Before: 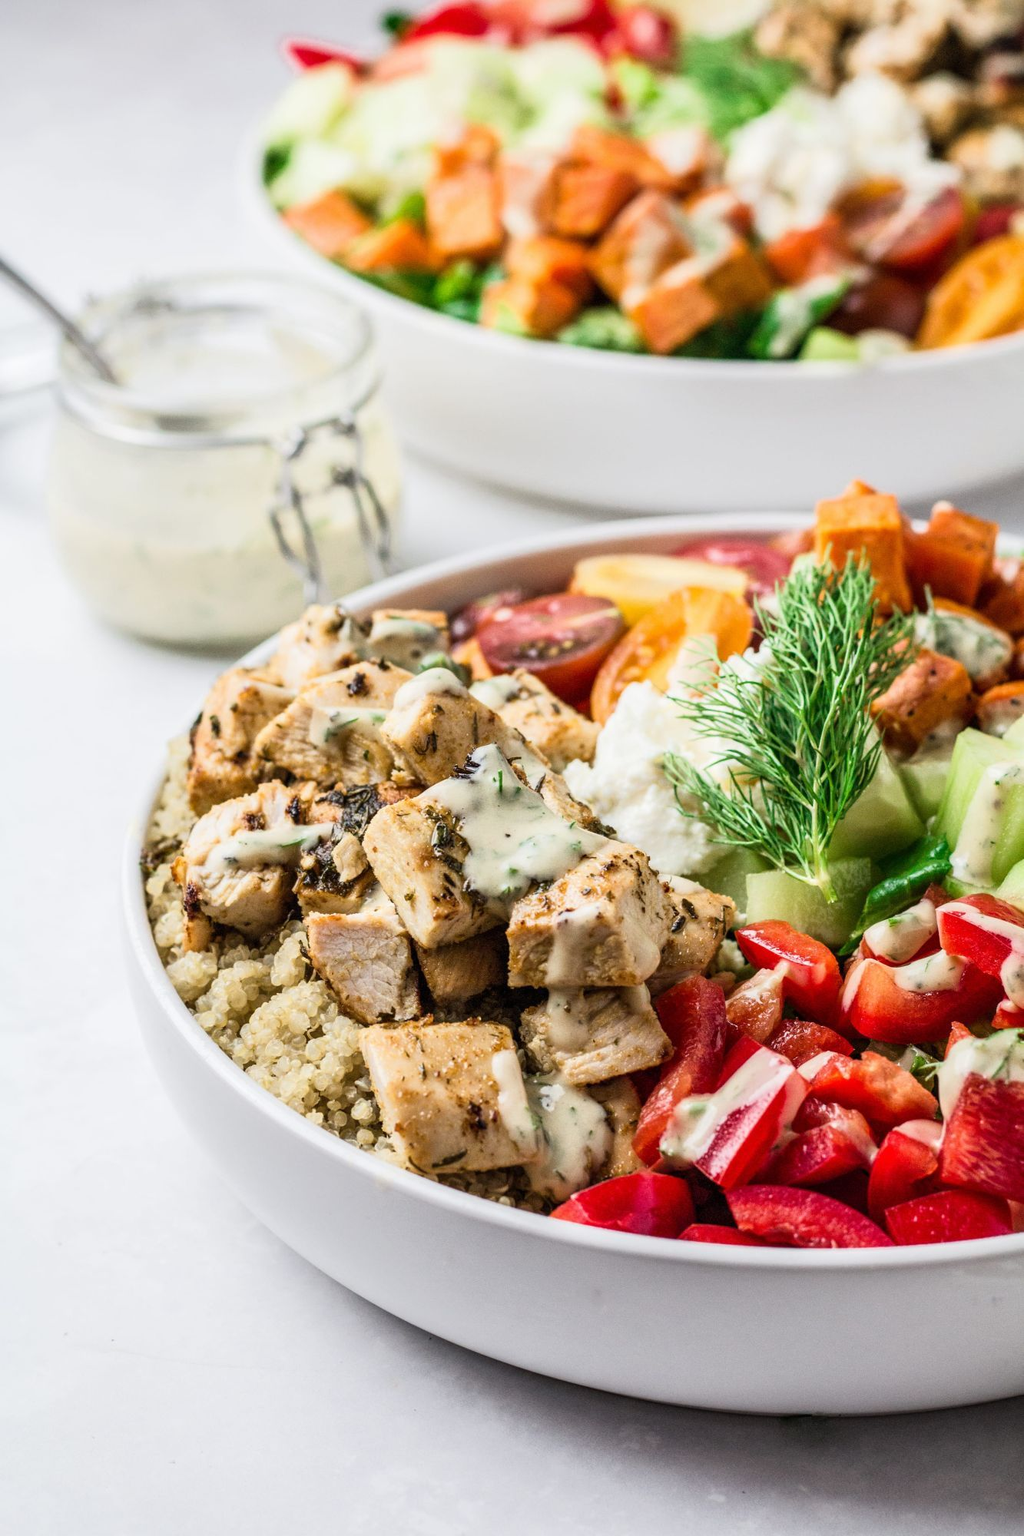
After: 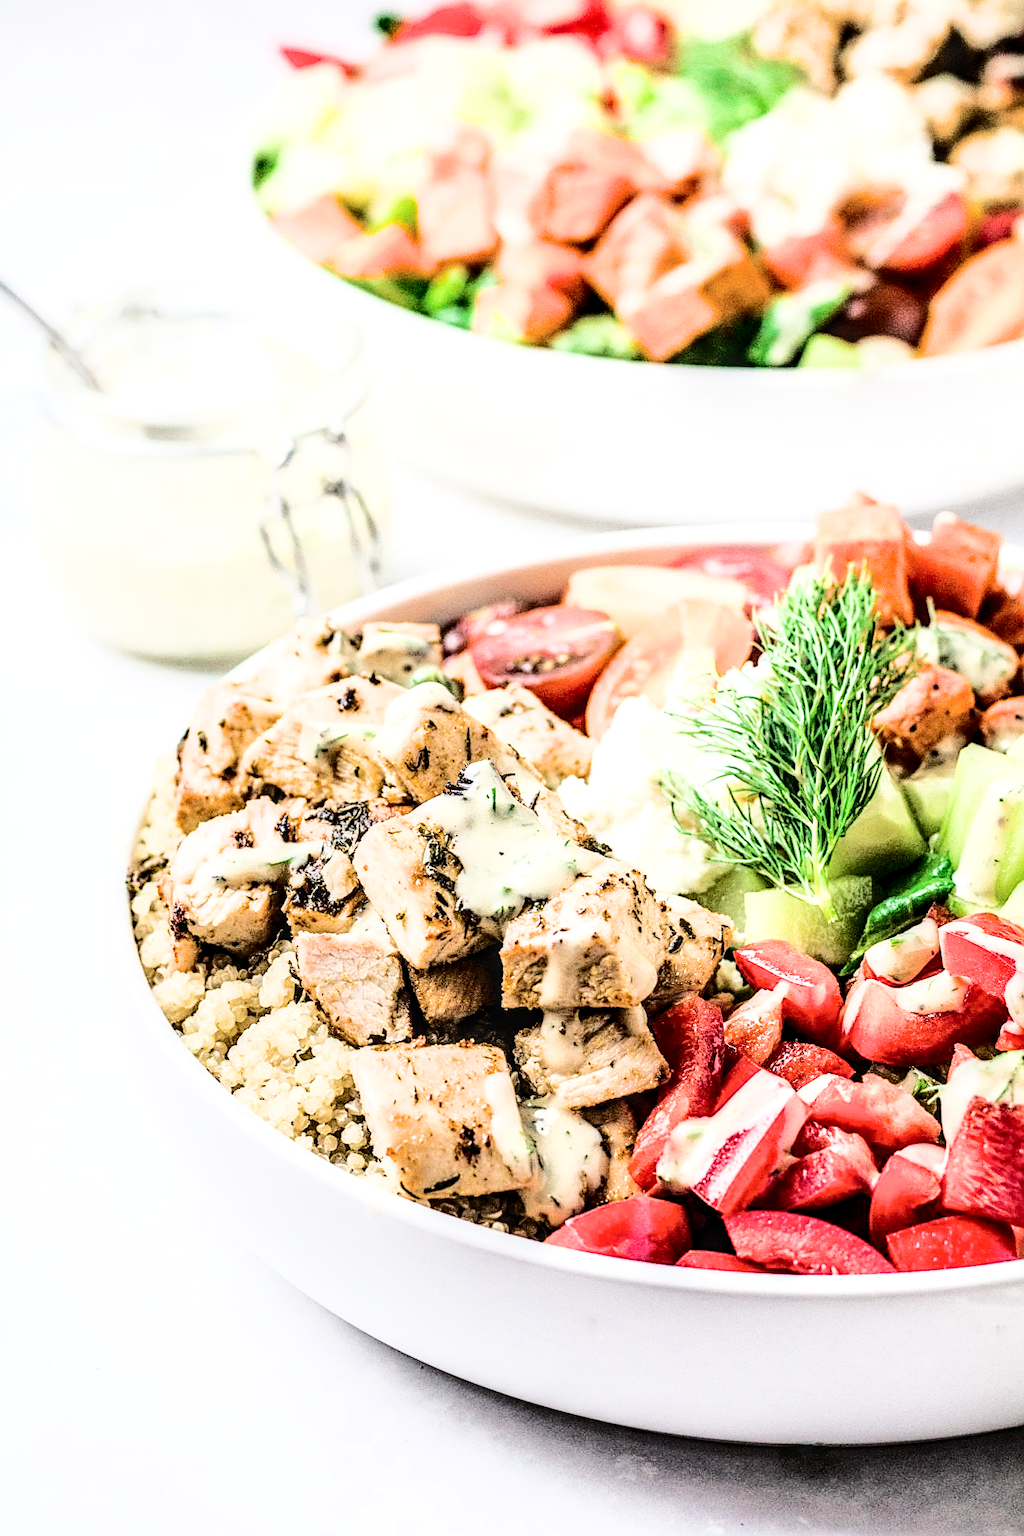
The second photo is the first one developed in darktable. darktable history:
sharpen: on, module defaults
crop: left 1.707%, right 0.276%, bottom 2.087%
exposure: exposure 0.92 EV, compensate highlight preservation false
tone equalizer: -8 EV -0.431 EV, -7 EV -0.404 EV, -6 EV -0.357 EV, -5 EV -0.183 EV, -3 EV 0.232 EV, -2 EV 0.336 EV, -1 EV 0.394 EV, +0 EV 0.417 EV, edges refinement/feathering 500, mask exposure compensation -1.57 EV, preserve details no
tone curve: curves: ch0 [(0, 0) (0.003, 0.002) (0.011, 0.009) (0.025, 0.018) (0.044, 0.03) (0.069, 0.043) (0.1, 0.057) (0.136, 0.079) (0.177, 0.125) (0.224, 0.178) (0.277, 0.255) (0.335, 0.341) (0.399, 0.443) (0.468, 0.553) (0.543, 0.644) (0.623, 0.718) (0.709, 0.779) (0.801, 0.849) (0.898, 0.929) (1, 1)], color space Lab, independent channels, preserve colors none
local contrast: detail 142%
filmic rgb: black relative exposure -16 EV, white relative exposure 5.26 EV, hardness 5.92, contrast 1.259
